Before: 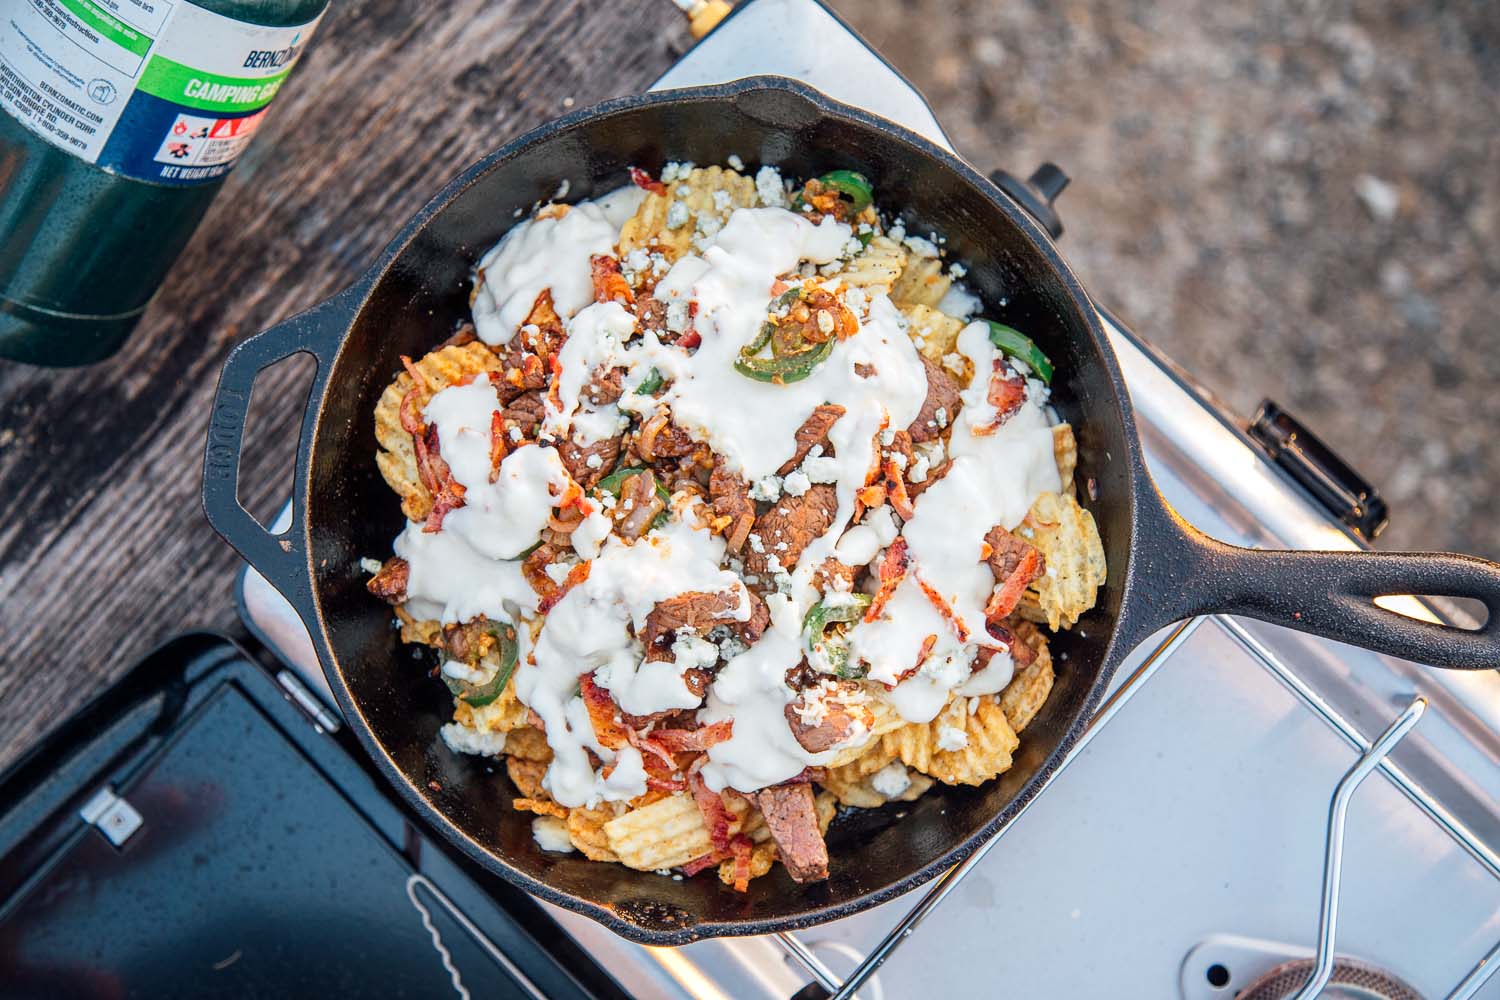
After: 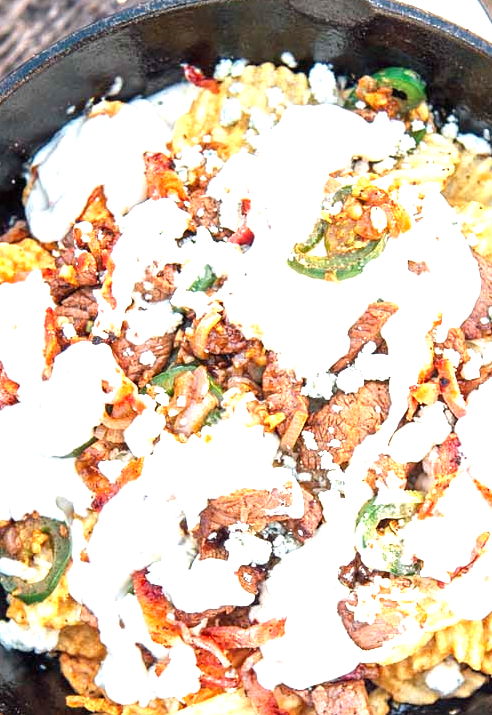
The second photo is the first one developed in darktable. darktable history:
crop and rotate: left 29.898%, top 10.339%, right 37.258%, bottom 18.091%
exposure: black level correction 0, exposure 1.121 EV, compensate exposure bias true, compensate highlight preservation false
